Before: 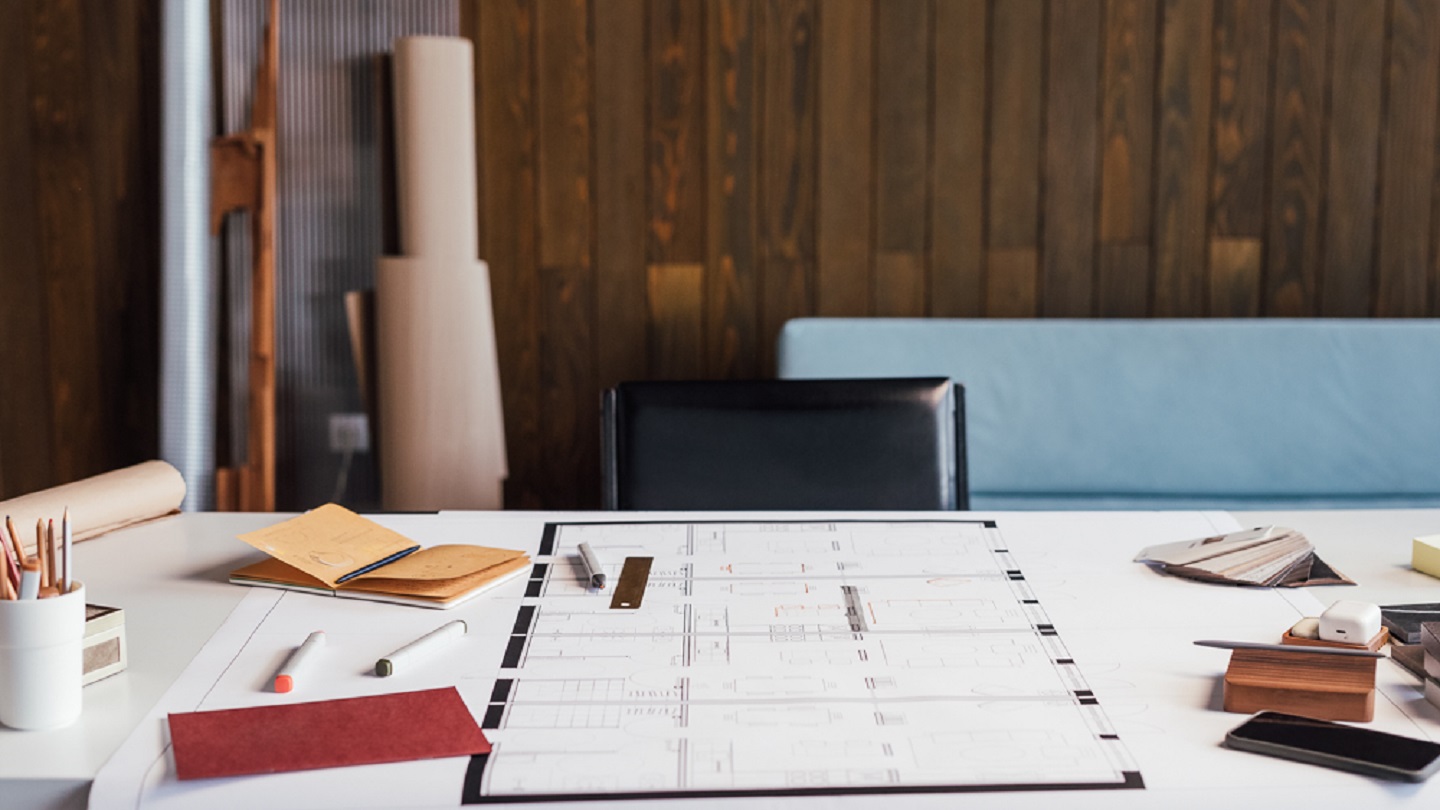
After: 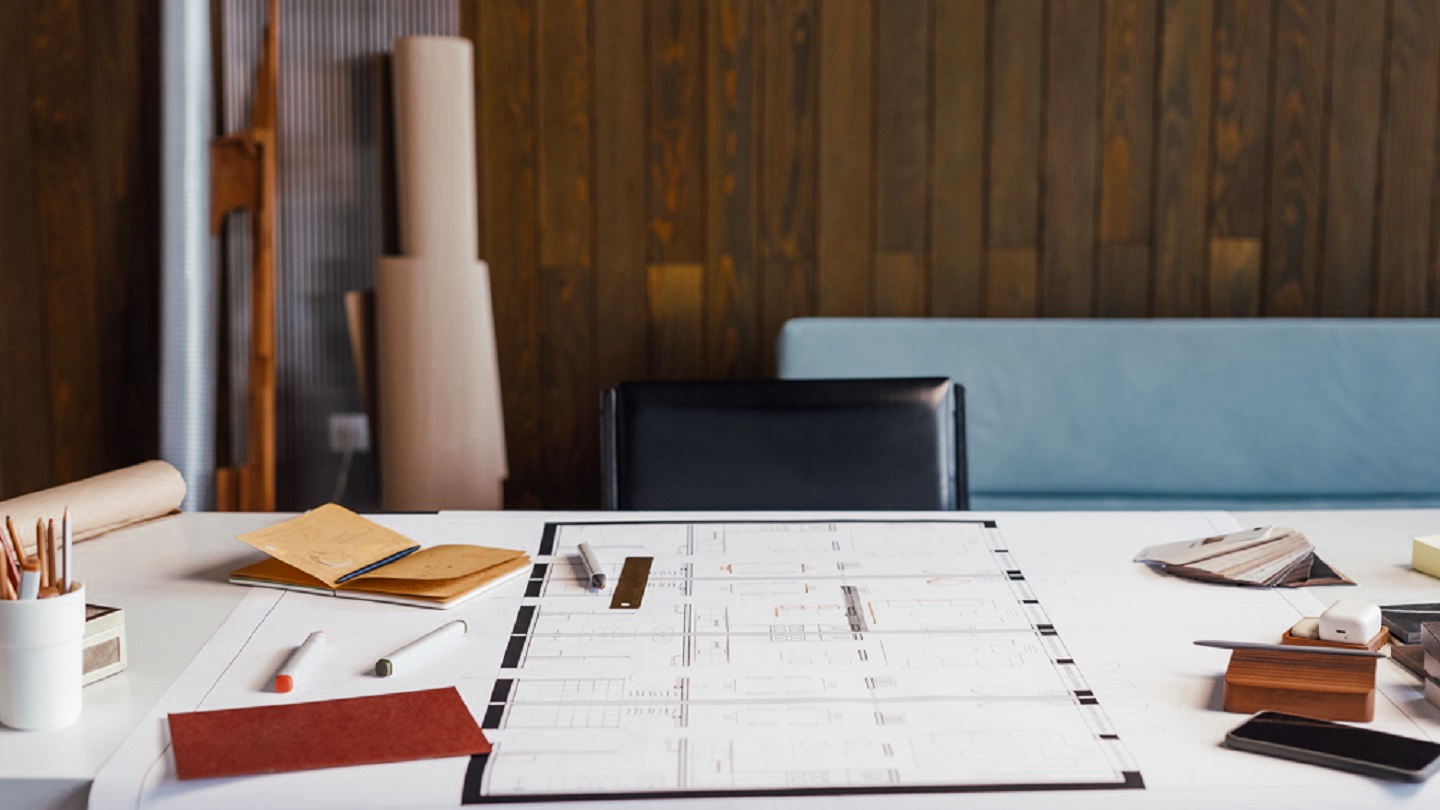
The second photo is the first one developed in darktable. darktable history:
color balance rgb: perceptual saturation grading › global saturation 20%, global vibrance 20%
color zones: curves: ch0 [(0, 0.5) (0.125, 0.4) (0.25, 0.5) (0.375, 0.4) (0.5, 0.4) (0.625, 0.35) (0.75, 0.35) (0.875, 0.5)]; ch1 [(0, 0.35) (0.125, 0.45) (0.25, 0.35) (0.375, 0.35) (0.5, 0.35) (0.625, 0.35) (0.75, 0.45) (0.875, 0.35)]; ch2 [(0, 0.6) (0.125, 0.5) (0.25, 0.5) (0.375, 0.6) (0.5, 0.6) (0.625, 0.5) (0.75, 0.5) (0.875, 0.5)]
